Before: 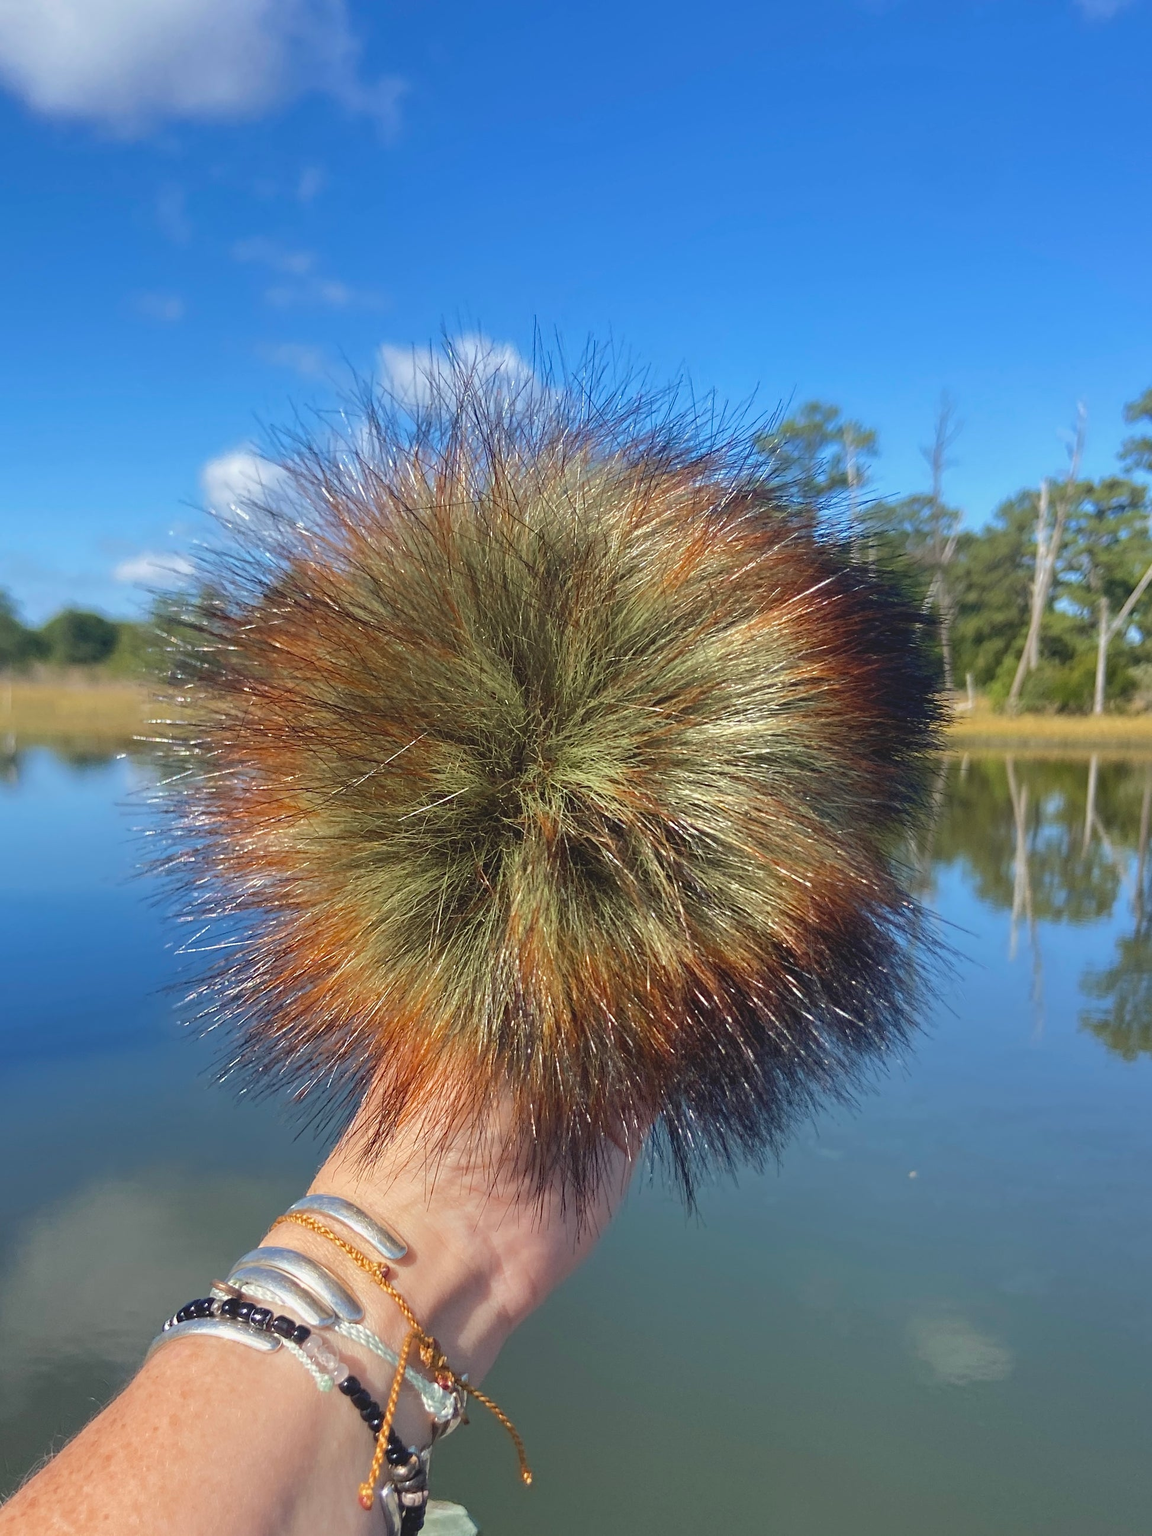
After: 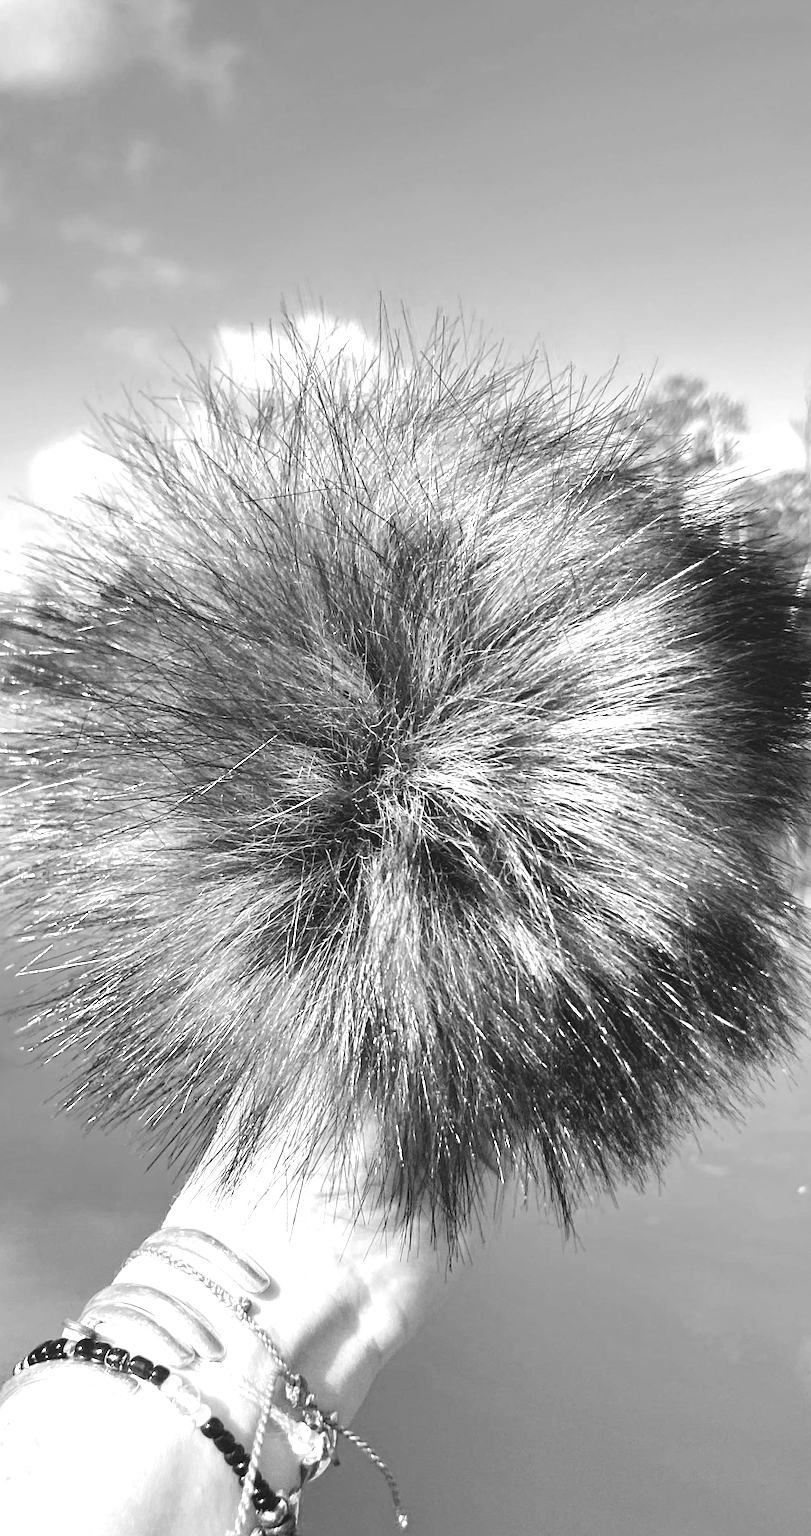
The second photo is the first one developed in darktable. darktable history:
crop and rotate: left 14.292%, right 19.041%
rotate and perspective: rotation -1.42°, crop left 0.016, crop right 0.984, crop top 0.035, crop bottom 0.965
monochrome: a -4.13, b 5.16, size 1
tone equalizer: -8 EV -0.75 EV, -7 EV -0.7 EV, -6 EV -0.6 EV, -5 EV -0.4 EV, -3 EV 0.4 EV, -2 EV 0.6 EV, -1 EV 0.7 EV, +0 EV 0.75 EV, edges refinement/feathering 500, mask exposure compensation -1.57 EV, preserve details no
exposure: exposure 0.74 EV, compensate highlight preservation false
